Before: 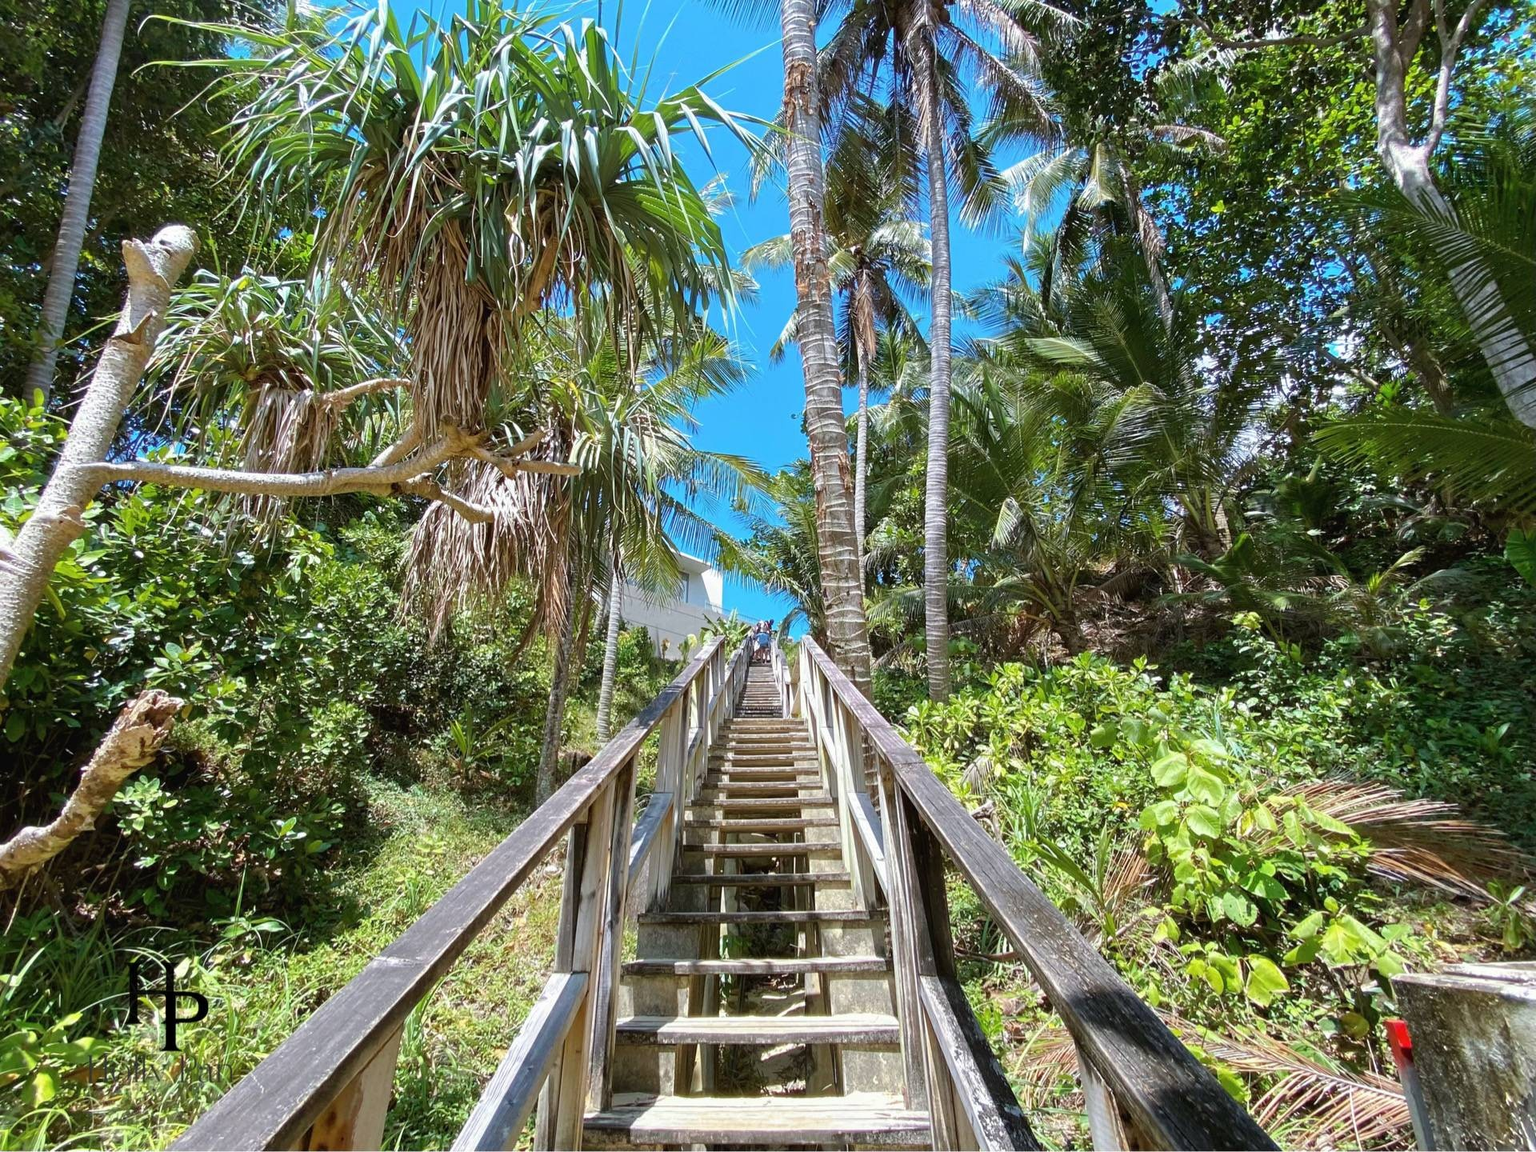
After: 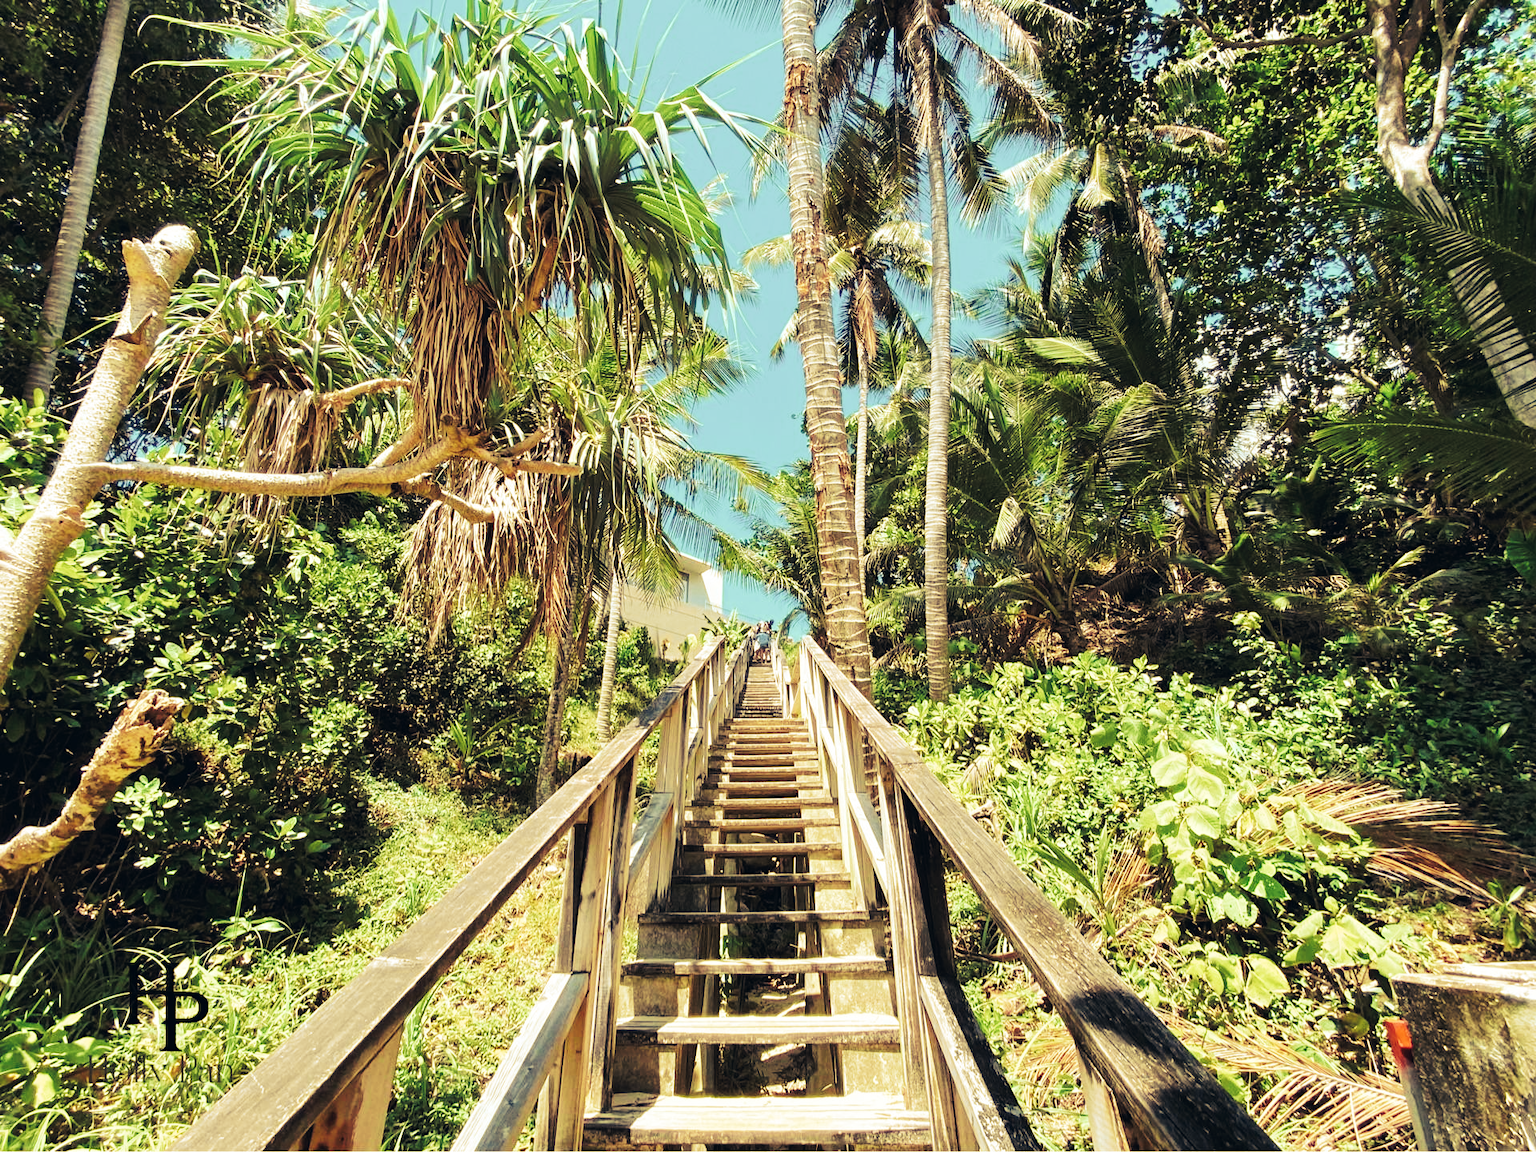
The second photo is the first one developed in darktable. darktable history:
tone curve: curves: ch0 [(0, 0) (0.003, 0.005) (0.011, 0.011) (0.025, 0.02) (0.044, 0.03) (0.069, 0.041) (0.1, 0.062) (0.136, 0.089) (0.177, 0.135) (0.224, 0.189) (0.277, 0.259) (0.335, 0.373) (0.399, 0.499) (0.468, 0.622) (0.543, 0.724) (0.623, 0.807) (0.709, 0.868) (0.801, 0.916) (0.898, 0.964) (1, 1)], preserve colors none
color look up table: target L [92.64, 93.06, 92.28, 98.15, 97.6, 83.73, 80.73, 74.56, 73.63, 65.44, 57.03, 45.18, 42.54, 39.79, 10.4, 200.27, 100.97, 83.34, 83.8, 72.29, 71.34, 62.53, 56.91, 55.98, 58.57, 51.13, 27.92, 18.52, 91.65, 76.35, 74.03, 66.28, 63.4, 66.53, 60.87, 72.9, 46.98, 49.1, 39.06, 30.09, 36.27, 11.84, 95.85, 92.95, 71.65, 77.17, 67.58, 49.26, 32.49], target a [-9.309, -6.947, -11.23, -22.96, -25.74, -5.898, -27.63, -60.87, -33.68, -40.45, -11.32, -30.41, -22.84, -3.754, -6.319, 0, 0, 0.893, -8.636, 17.43, 4.346, 27.73, 13.59, 24.26, 35.84, 9.284, 24.95, 9.413, 0.612, 0.302, 16.05, 33.03, 10.72, 16.88, -4.492, 18.87, 40.11, 16.17, 27.19, -3.63, 14.01, 7.378, -38.77, -38.27, -15.78, -40.64, -29.92, -24.1, -11.5], target b [49.34, 38.78, 52.51, 32.16, 55.14, 58.21, 64.6, 56.18, 48.85, 40.48, 40.35, 26.86, 14.3, 25.27, 1.873, 0, -0.001, 45.18, 71.64, 52.01, 56.83, 29.16, 33.26, 43.59, 33.83, 19.04, 18.89, 1.658, 10.99, 35.01, -4.675, 18.48, 20.27, 17.98, -10.46, 11.72, 15.57, 4.253, 5.934, -9.975, -16.17, -16.29, 4.097, 1.341, -12.26, 33.57, 8.898, 12.41, -2.077], num patches 49
